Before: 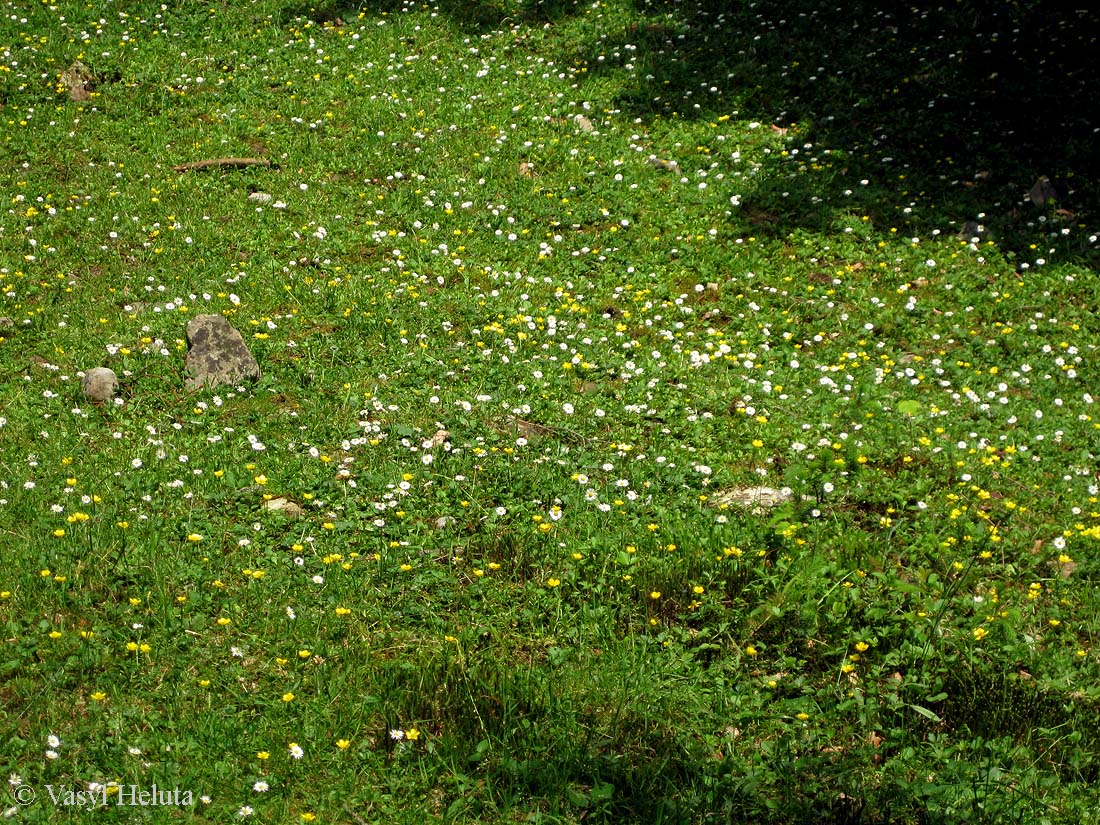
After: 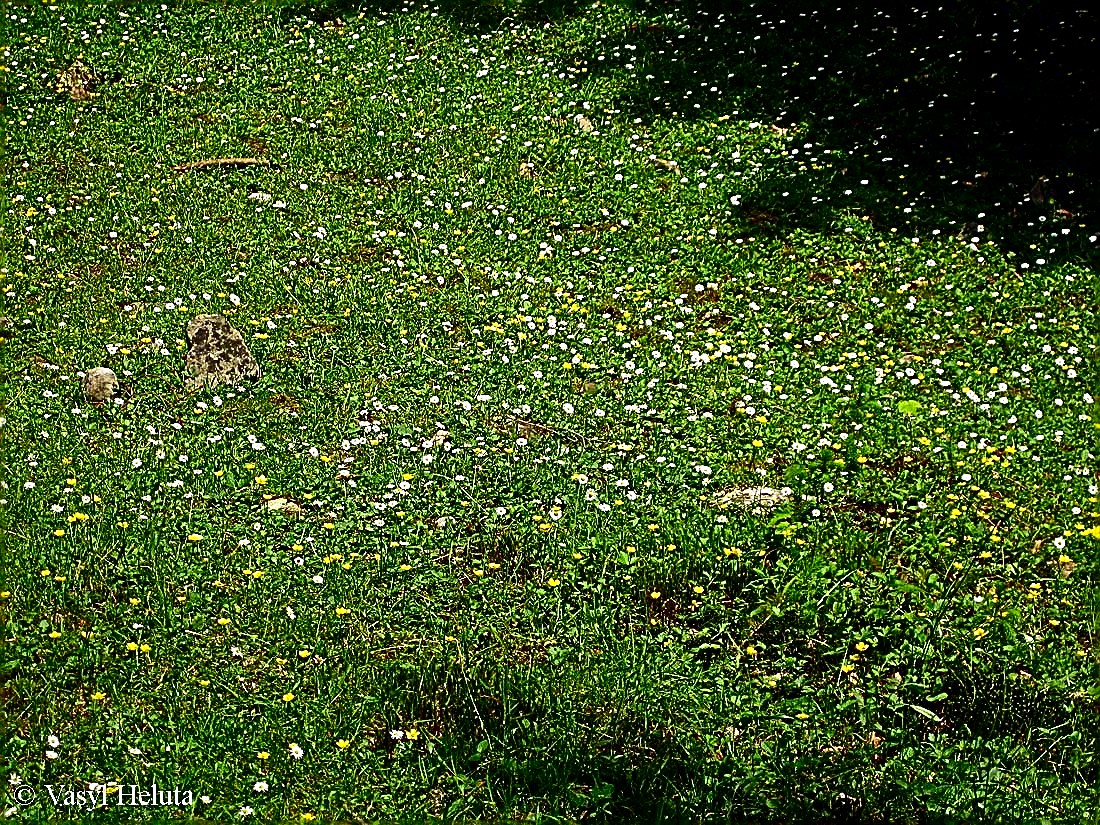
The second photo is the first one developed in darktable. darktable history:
contrast brightness saturation: contrast 0.216, brightness -0.193, saturation 0.244
sharpen: amount 2
